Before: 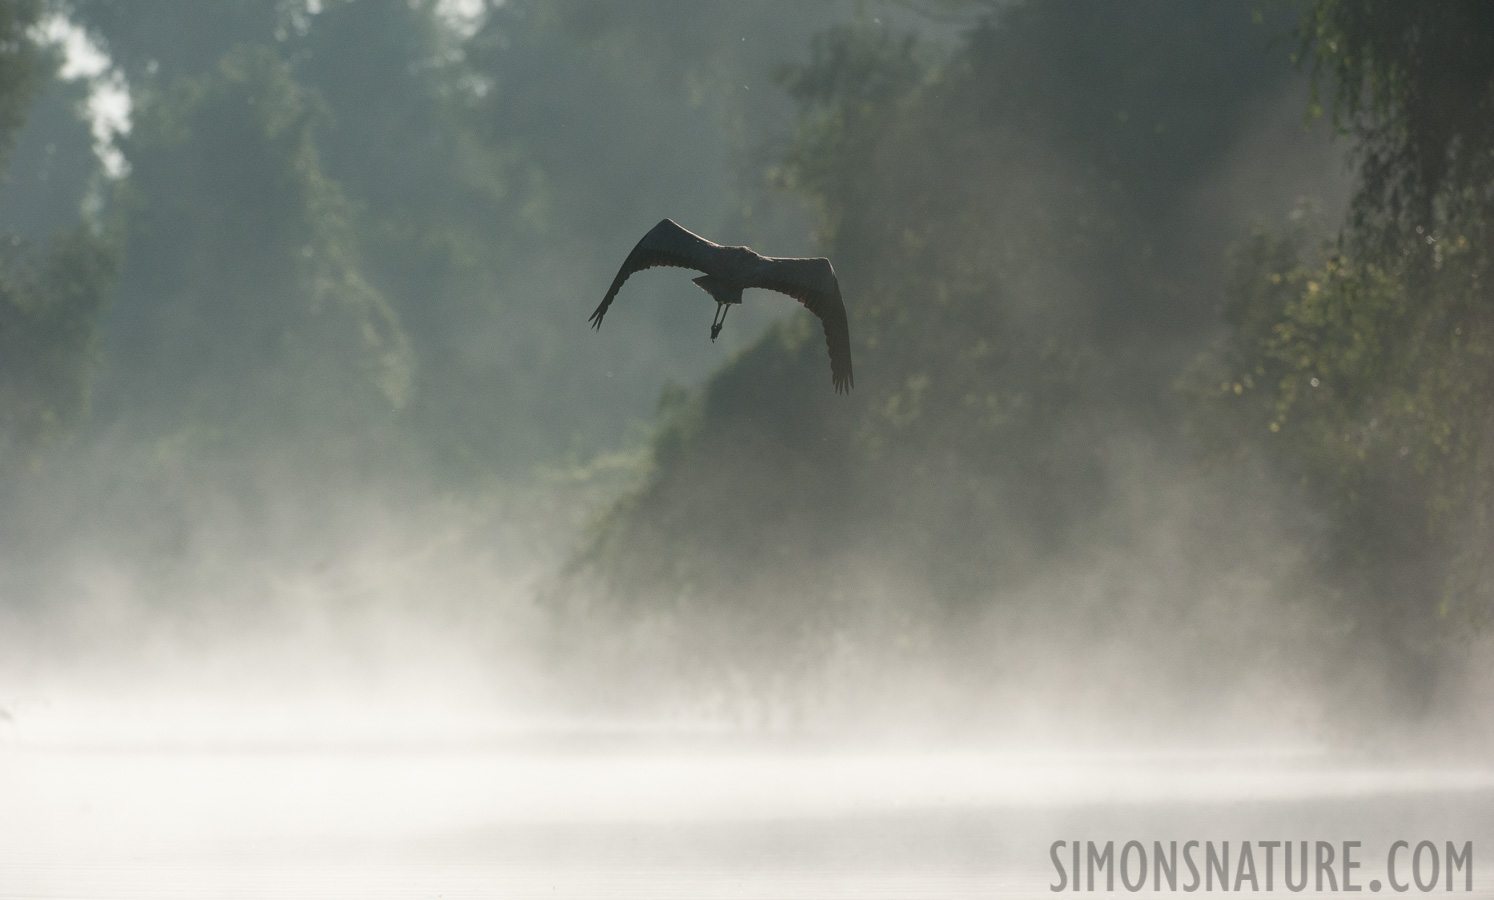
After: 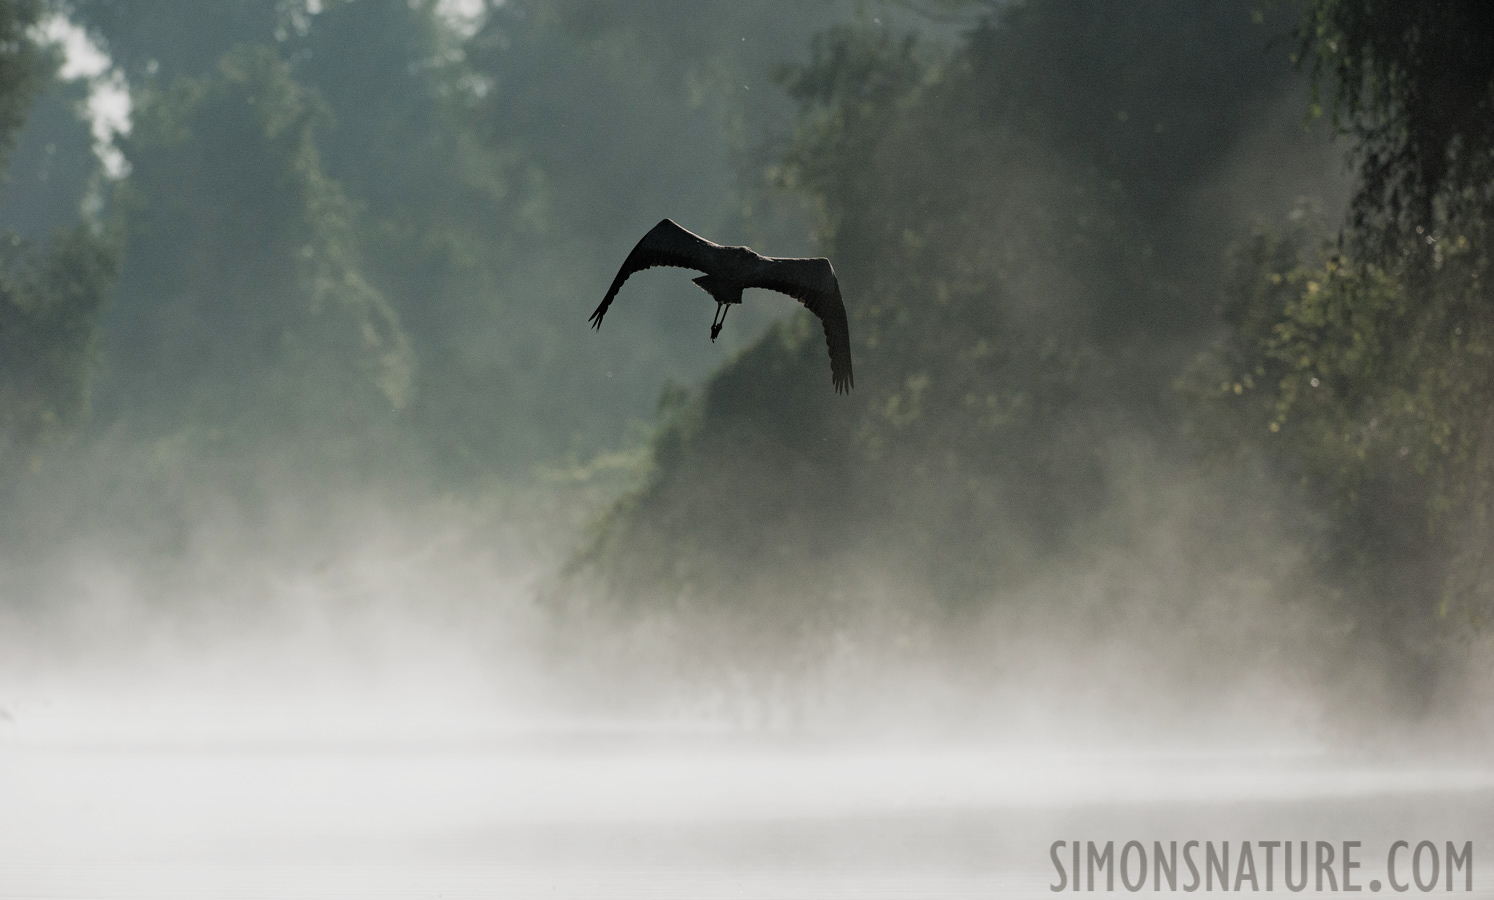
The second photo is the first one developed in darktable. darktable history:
haze removal: compatibility mode true, adaptive false
filmic rgb: black relative exposure -4.92 EV, white relative exposure 2.83 EV, hardness 3.73, add noise in highlights 0.001, preserve chrominance max RGB, color science v3 (2019), use custom middle-gray values true, contrast in highlights soft
